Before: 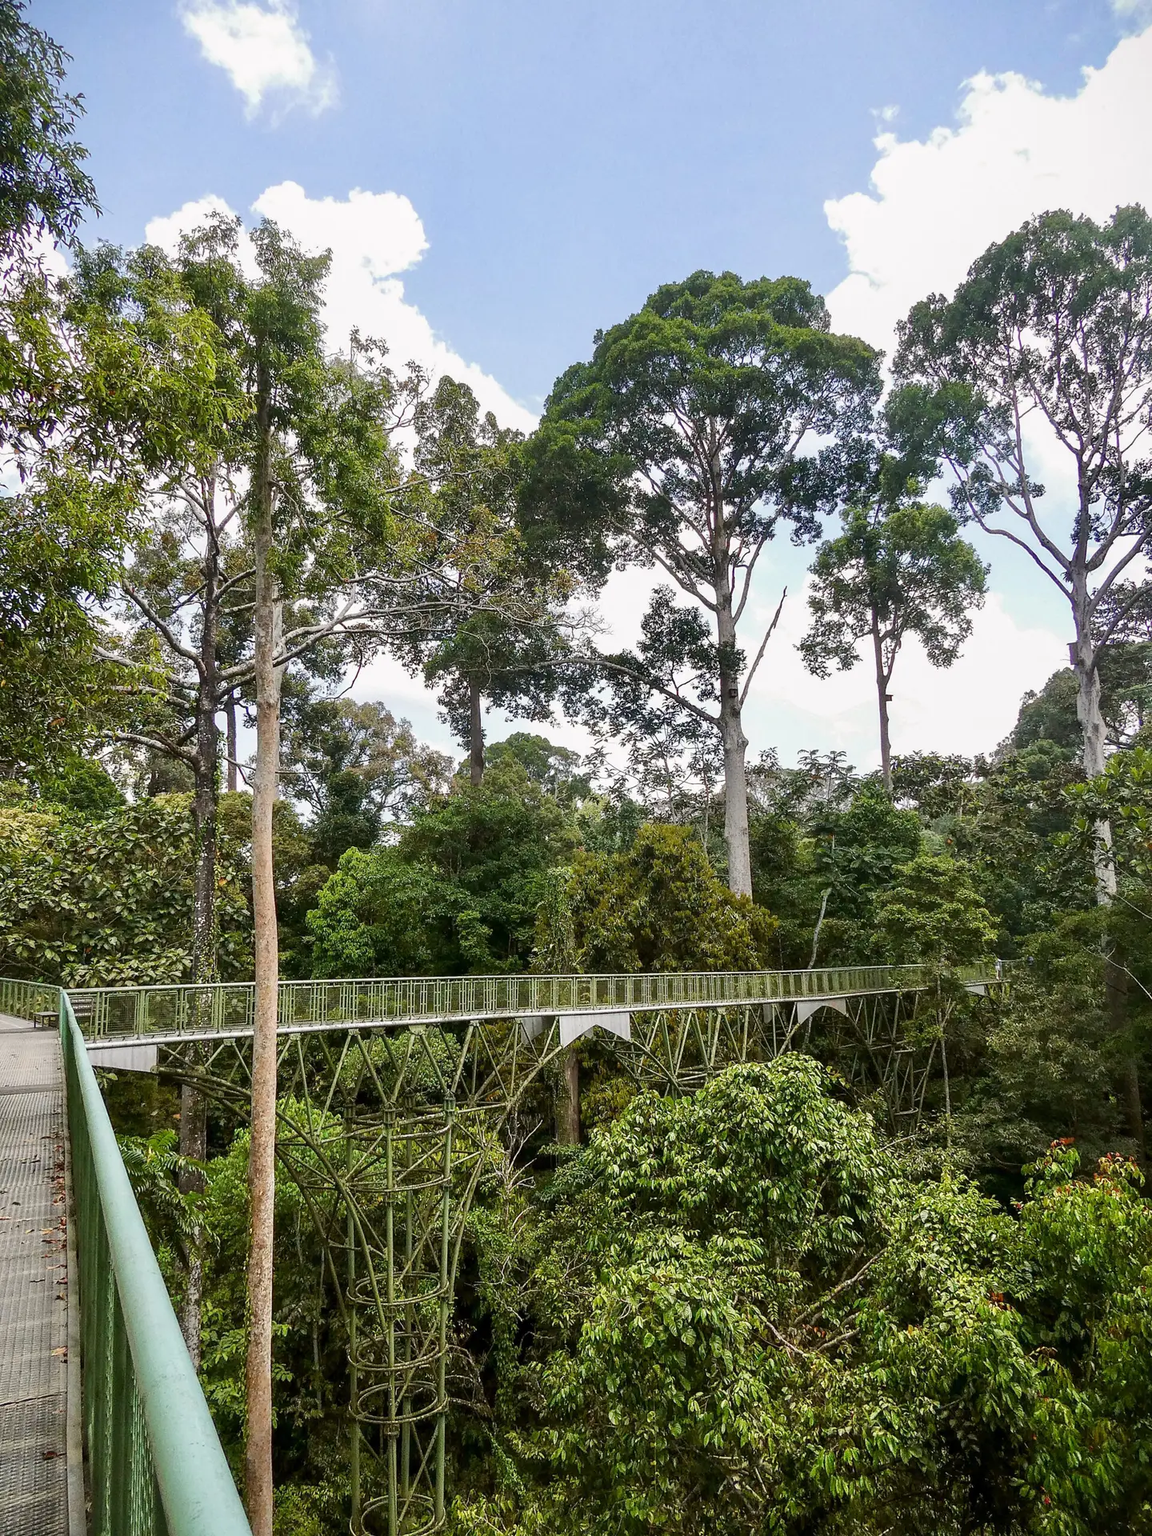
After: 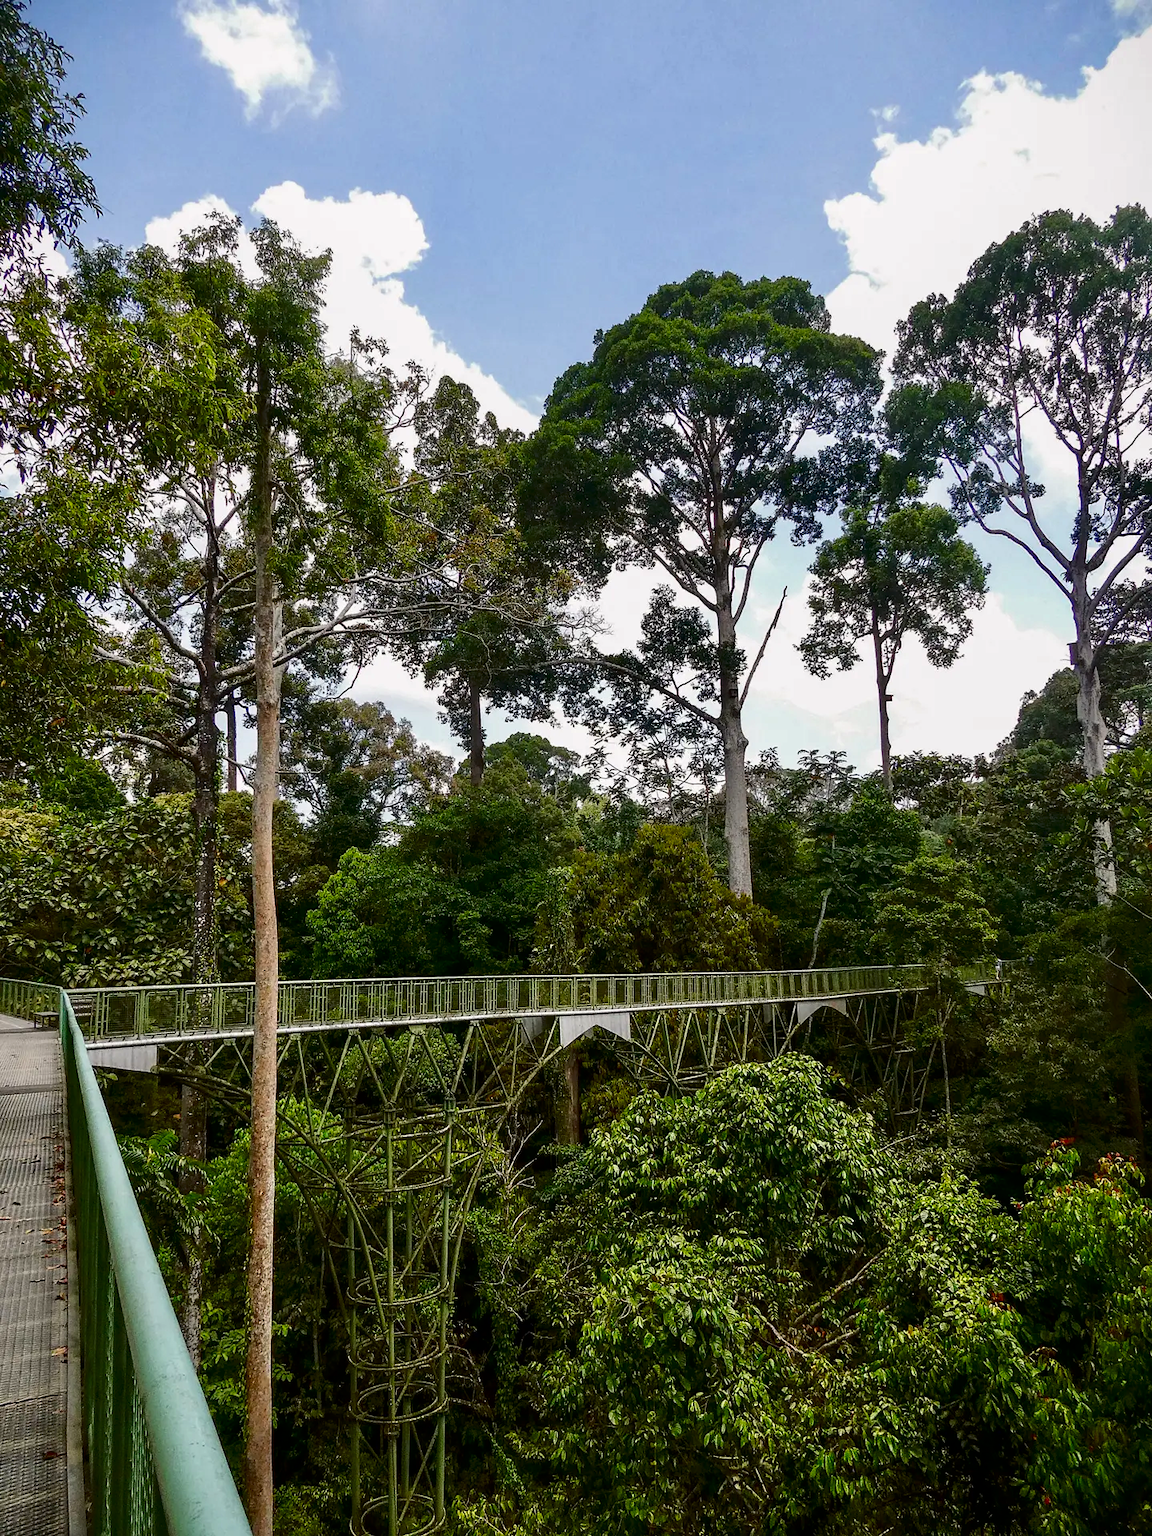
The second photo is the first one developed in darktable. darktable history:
contrast brightness saturation: brightness -0.253, saturation 0.199
